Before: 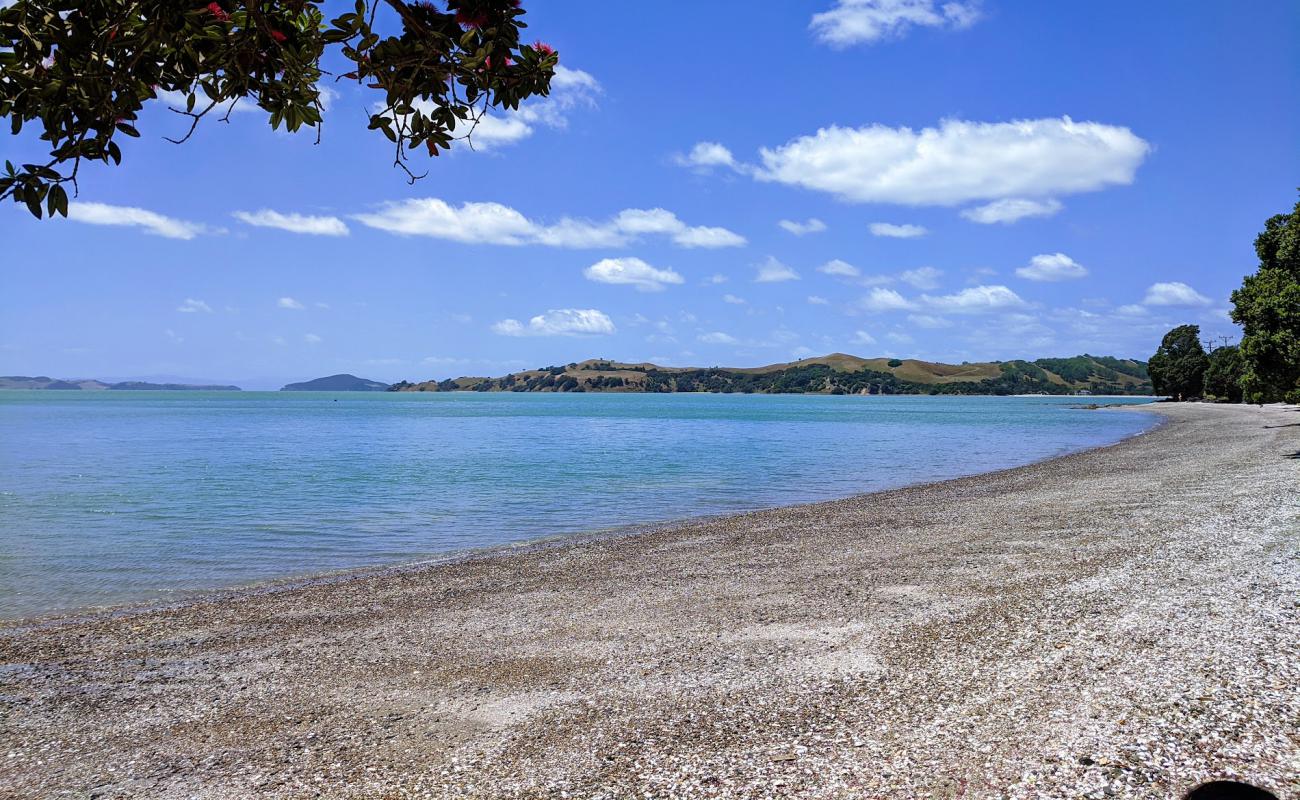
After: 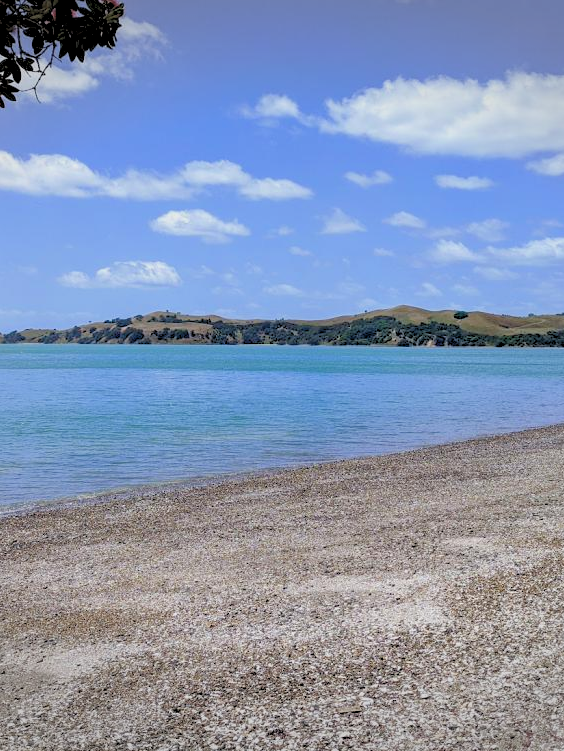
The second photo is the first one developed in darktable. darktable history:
rgb levels: preserve colors sum RGB, levels [[0.038, 0.433, 0.934], [0, 0.5, 1], [0, 0.5, 1]]
crop: left 33.452%, top 6.025%, right 23.155%
vignetting: fall-off start 100%, brightness -0.282, width/height ratio 1.31
